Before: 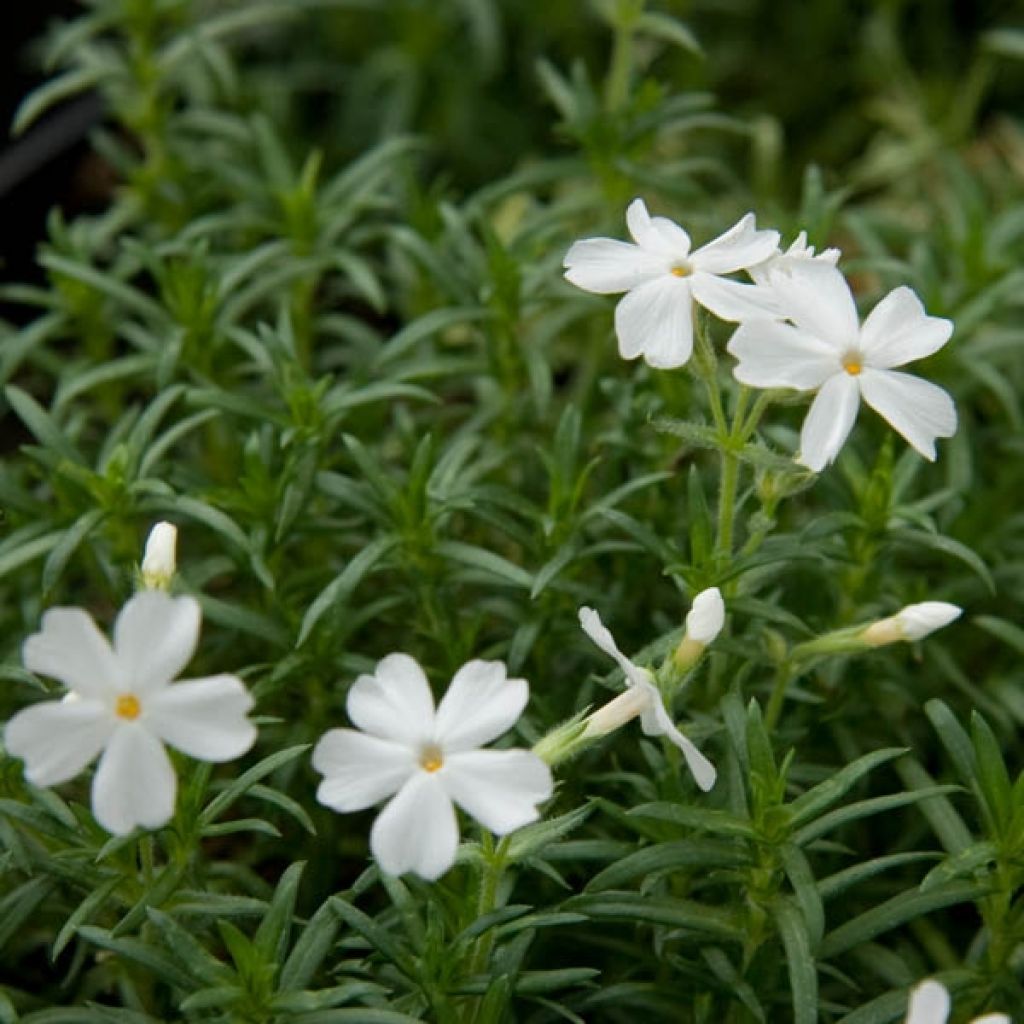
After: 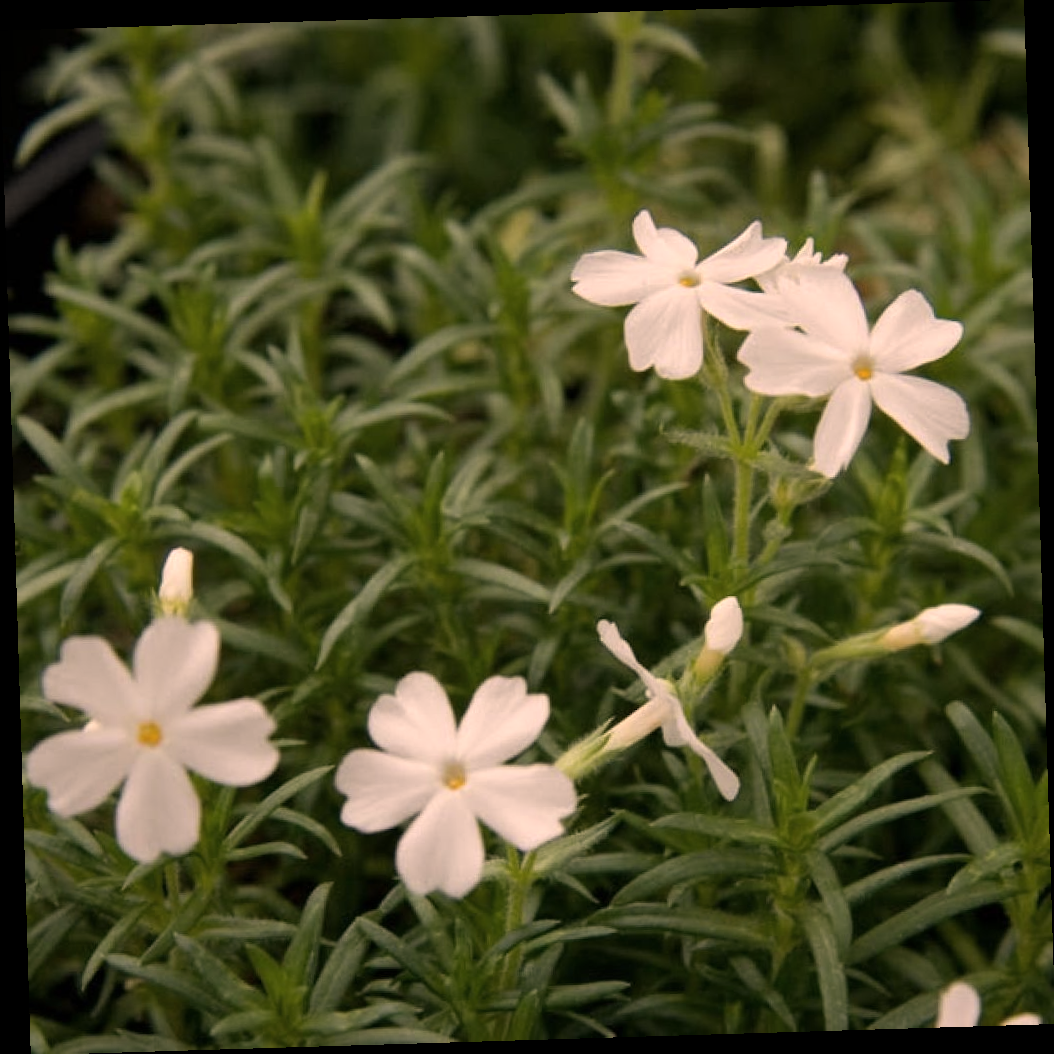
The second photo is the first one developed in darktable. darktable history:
rotate and perspective: rotation -1.75°, automatic cropping off
color correction: highlights a* 17.88, highlights b* 18.79
color contrast: green-magenta contrast 0.84, blue-yellow contrast 0.86
contrast brightness saturation: saturation -0.05
